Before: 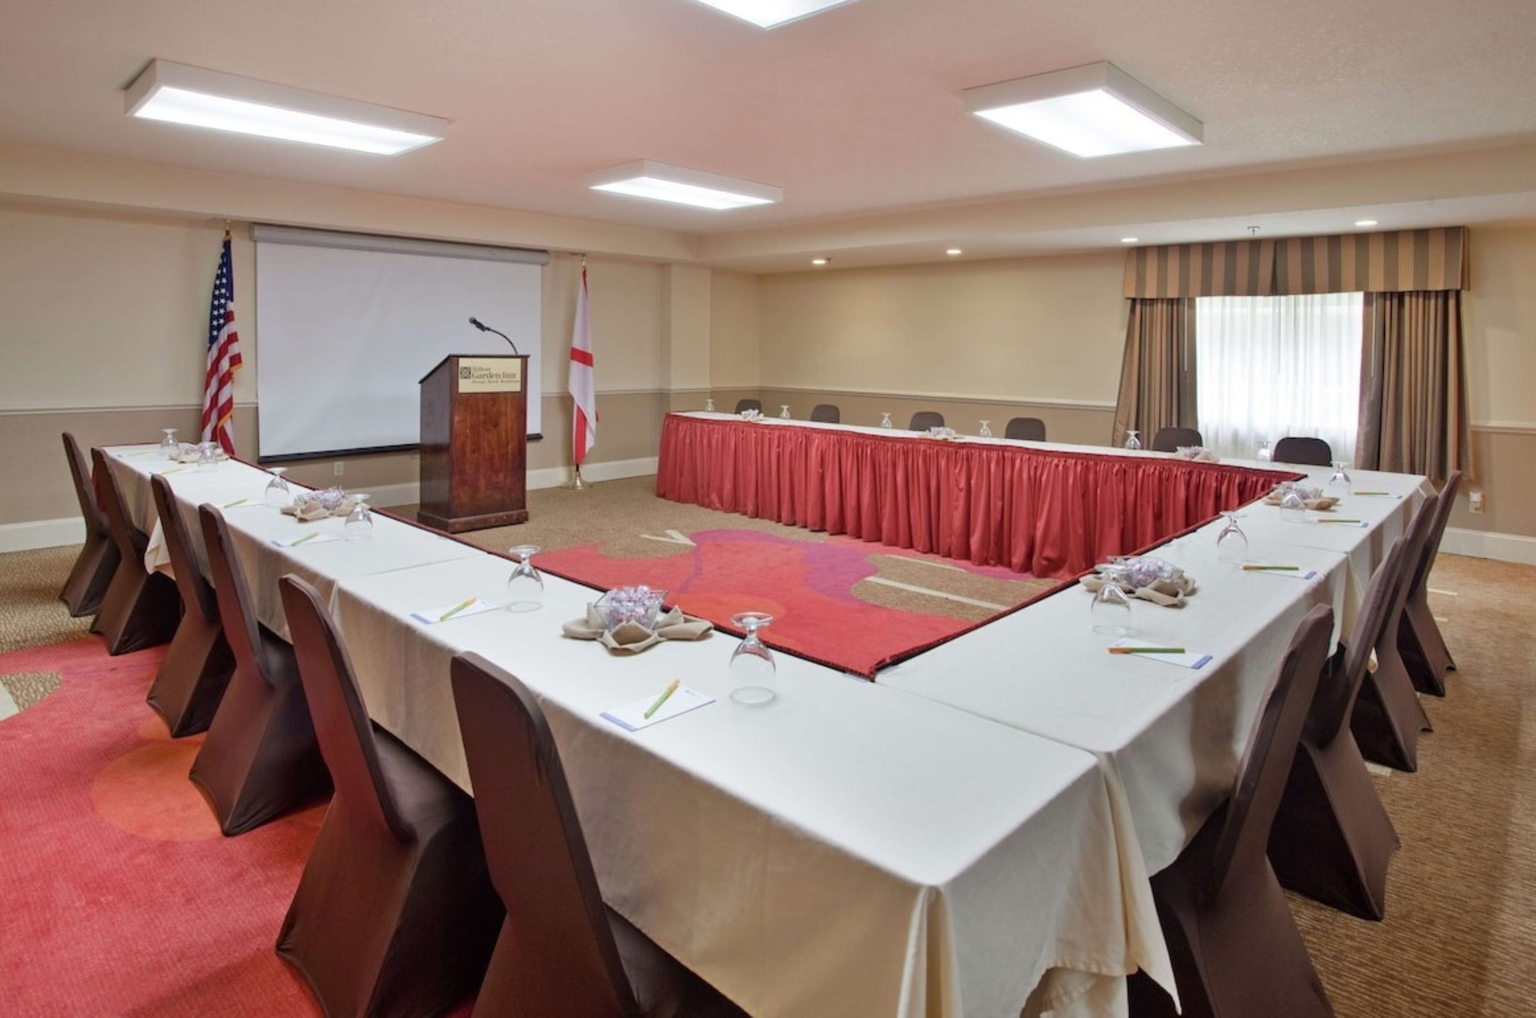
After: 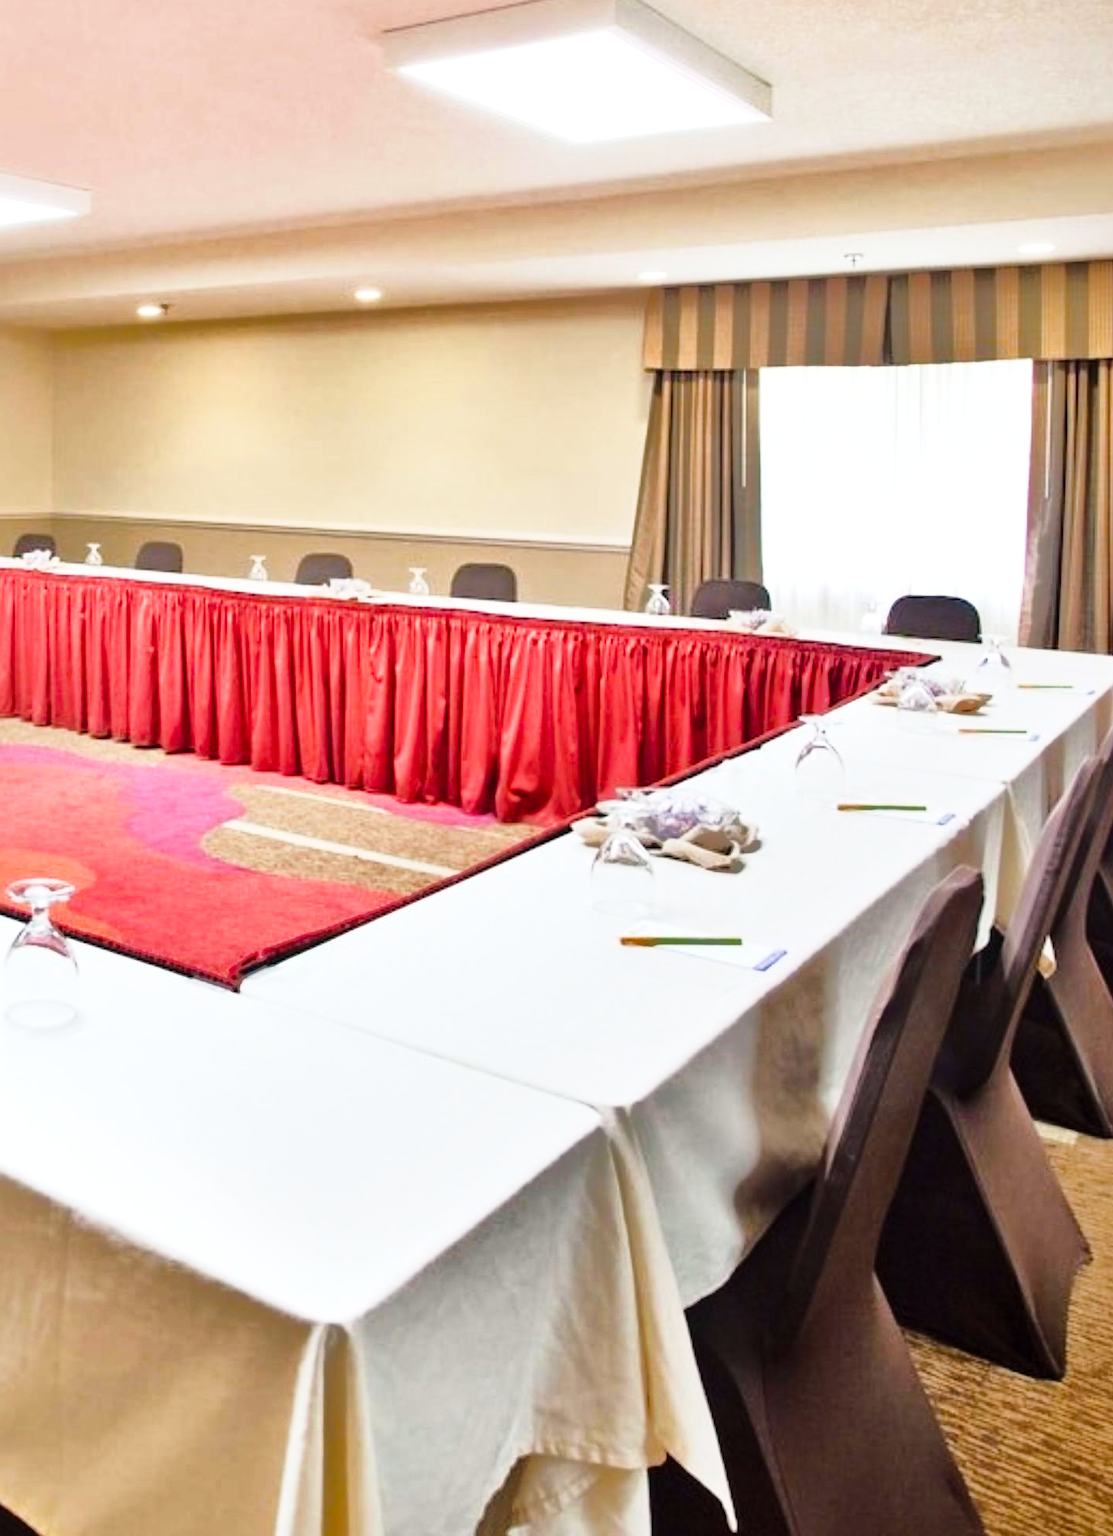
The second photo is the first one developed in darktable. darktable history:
tone equalizer: -8 EV -0.389 EV, -7 EV -0.366 EV, -6 EV -0.349 EV, -5 EV -0.205 EV, -3 EV 0.206 EV, -2 EV 0.308 EV, -1 EV 0.401 EV, +0 EV 0.427 EV, edges refinement/feathering 500, mask exposure compensation -1.57 EV, preserve details no
crop: left 47.369%, top 6.889%, right 7.907%
contrast brightness saturation: saturation -0.049
tone curve: curves: ch0 [(0, 0) (0.051, 0.047) (0.102, 0.099) (0.258, 0.29) (0.442, 0.527) (0.695, 0.804) (0.88, 0.952) (1, 1)]; ch1 [(0, 0) (0.339, 0.298) (0.402, 0.363) (0.444, 0.415) (0.485, 0.469) (0.494, 0.493) (0.504, 0.501) (0.525, 0.534) (0.555, 0.593) (0.594, 0.648) (1, 1)]; ch2 [(0, 0) (0.48, 0.48) (0.504, 0.5) (0.535, 0.557) (0.581, 0.623) (0.649, 0.683) (0.824, 0.815) (1, 1)], preserve colors none
shadows and highlights: shadows 39.69, highlights -60.01
color balance rgb: shadows lift › chroma 2.026%, shadows lift › hue 222.01°, perceptual saturation grading › global saturation 20%, perceptual saturation grading › highlights -25.238%, perceptual saturation grading › shadows 25.117%
base curve: curves: ch0 [(0, 0) (0.028, 0.03) (0.121, 0.232) (0.46, 0.748) (0.859, 0.968) (1, 1)]
